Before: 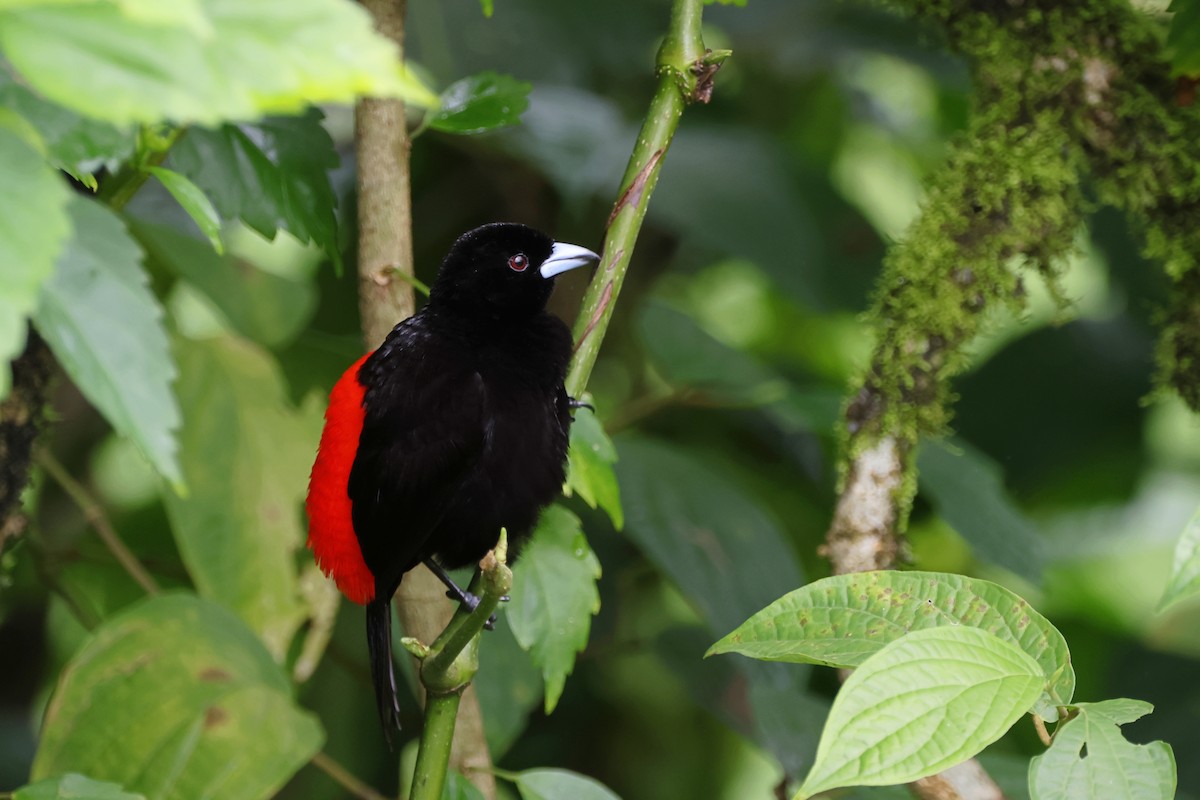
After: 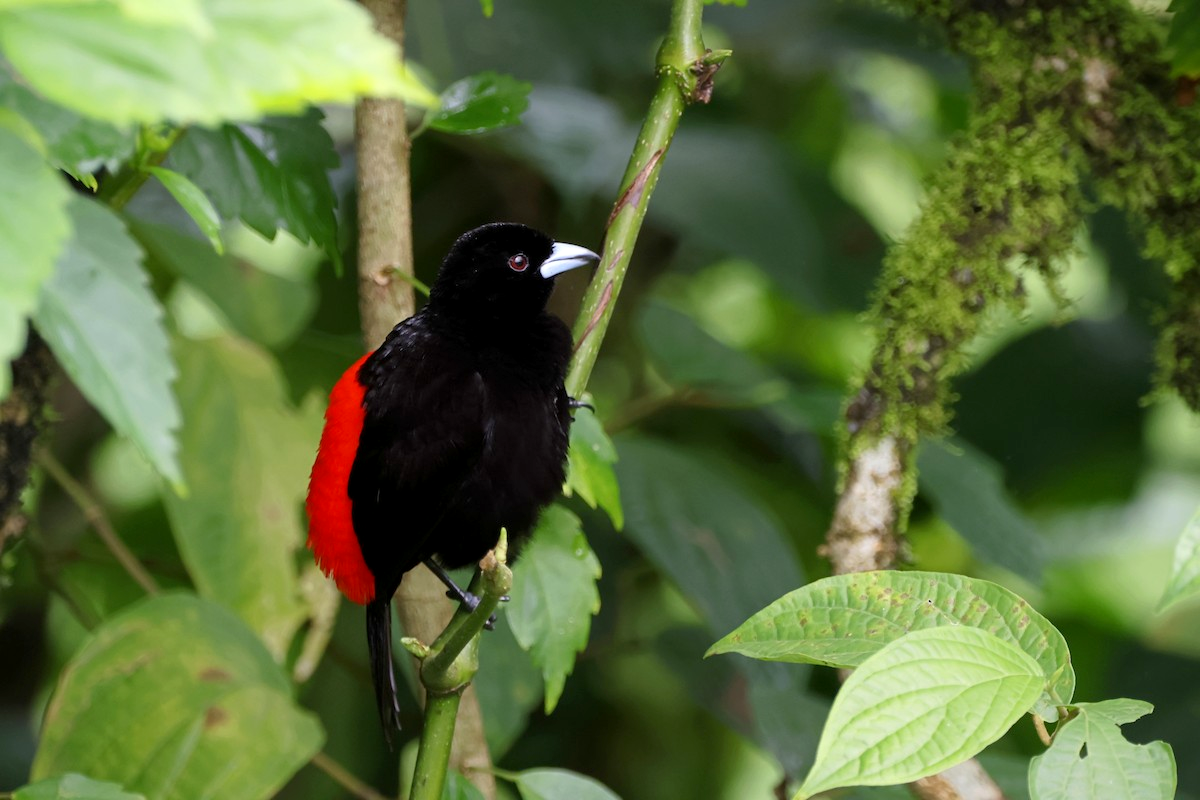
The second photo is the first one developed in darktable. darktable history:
exposure: black level correction 0.002, exposure 0.146 EV, compensate highlight preservation false
